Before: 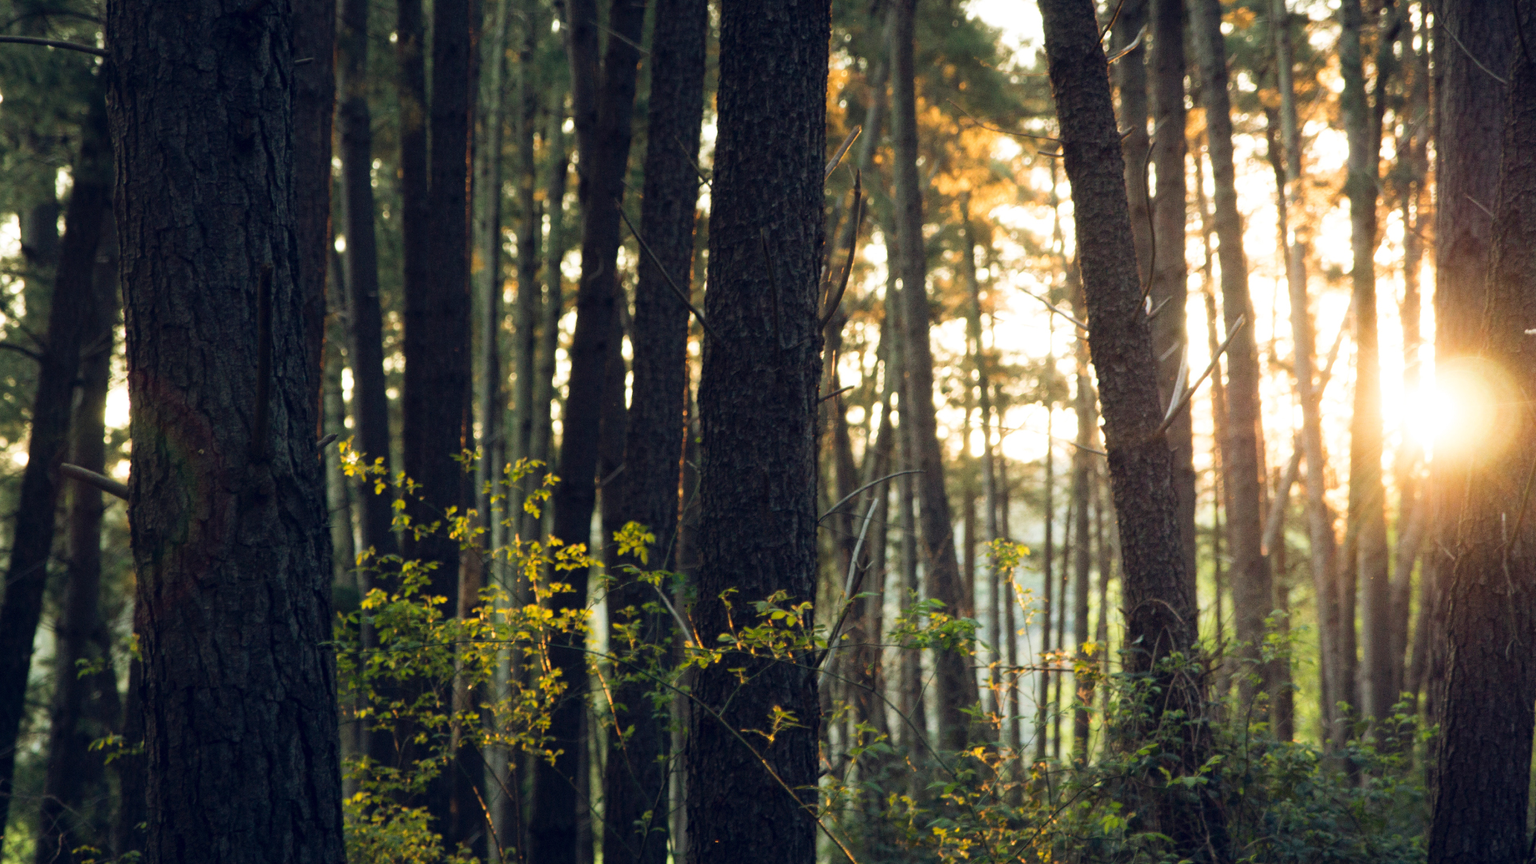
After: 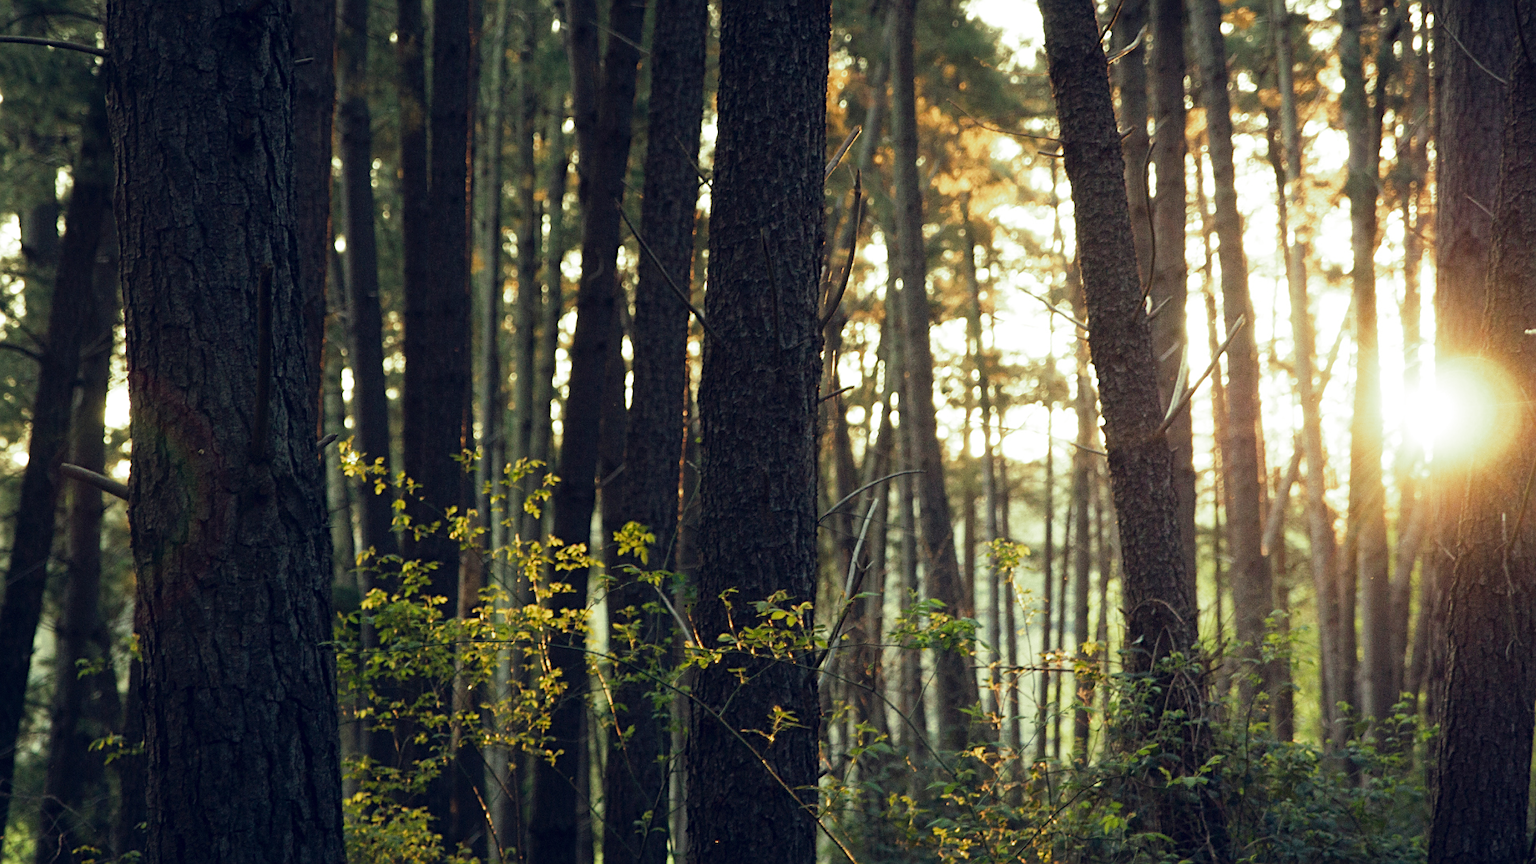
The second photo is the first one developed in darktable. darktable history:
tone equalizer: on, module defaults
sharpen: on, module defaults
split-toning: shadows › hue 290.82°, shadows › saturation 0.34, highlights › saturation 0.38, balance 0, compress 50%
